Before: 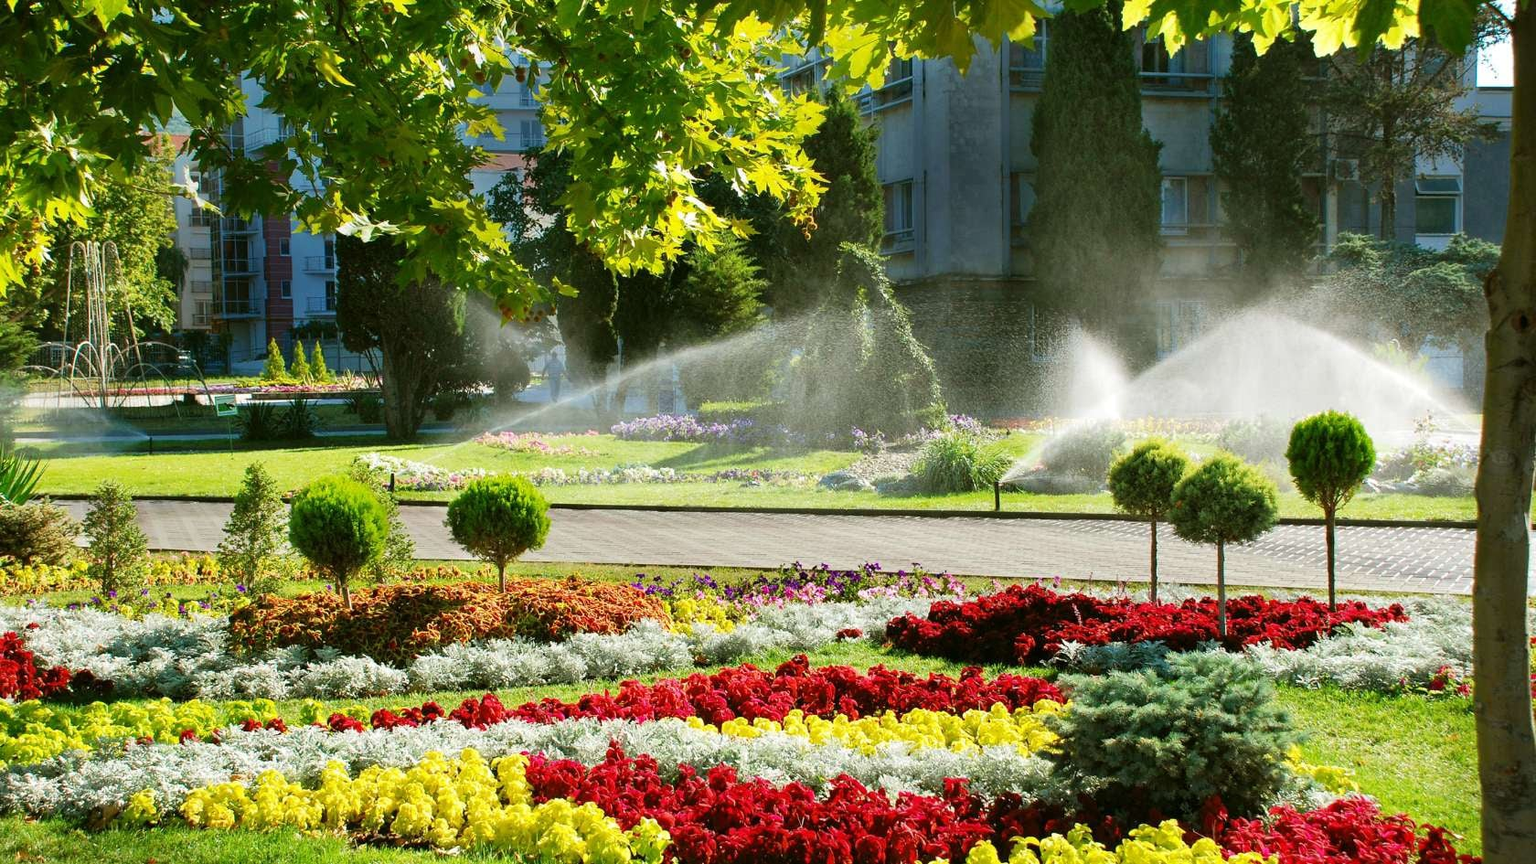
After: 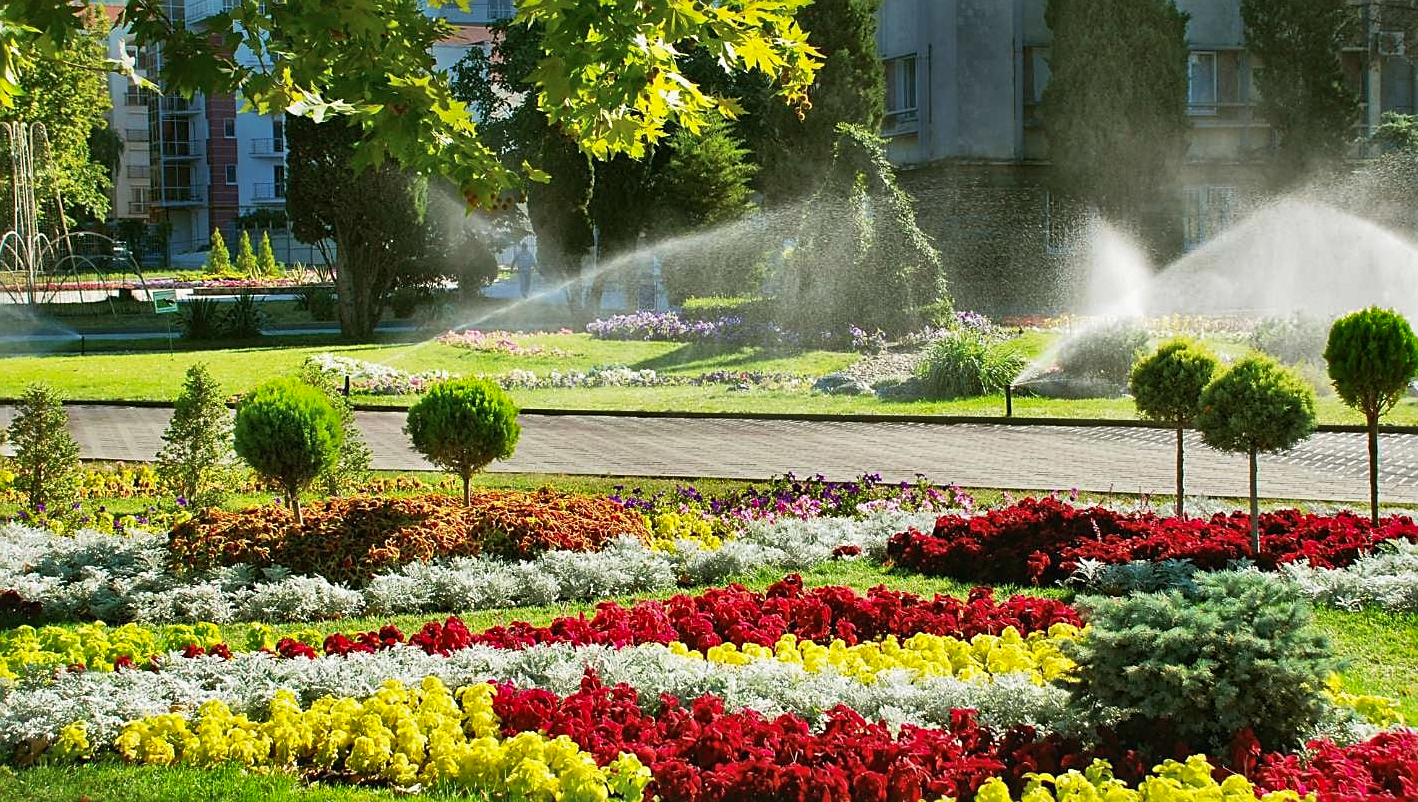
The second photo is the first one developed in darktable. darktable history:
local contrast: mode bilateral grid, contrast 19, coarseness 49, detail 120%, midtone range 0.2
crop and rotate: left 4.929%, top 15.061%, right 10.66%
shadows and highlights: white point adjustment -3.78, highlights -63.82, soften with gaussian
exposure: compensate highlight preservation false
tone curve: curves: ch0 [(0, 0.024) (0.119, 0.146) (0.474, 0.464) (0.718, 0.721) (0.817, 0.839) (1, 0.998)]; ch1 [(0, 0) (0.377, 0.416) (0.439, 0.451) (0.477, 0.477) (0.501, 0.504) (0.538, 0.544) (0.58, 0.602) (0.664, 0.676) (0.783, 0.804) (1, 1)]; ch2 [(0, 0) (0.38, 0.405) (0.463, 0.456) (0.498, 0.497) (0.524, 0.535) (0.578, 0.576) (0.648, 0.665) (1, 1)], preserve colors none
tone equalizer: edges refinement/feathering 500, mask exposure compensation -1.57 EV, preserve details no
sharpen: on, module defaults
